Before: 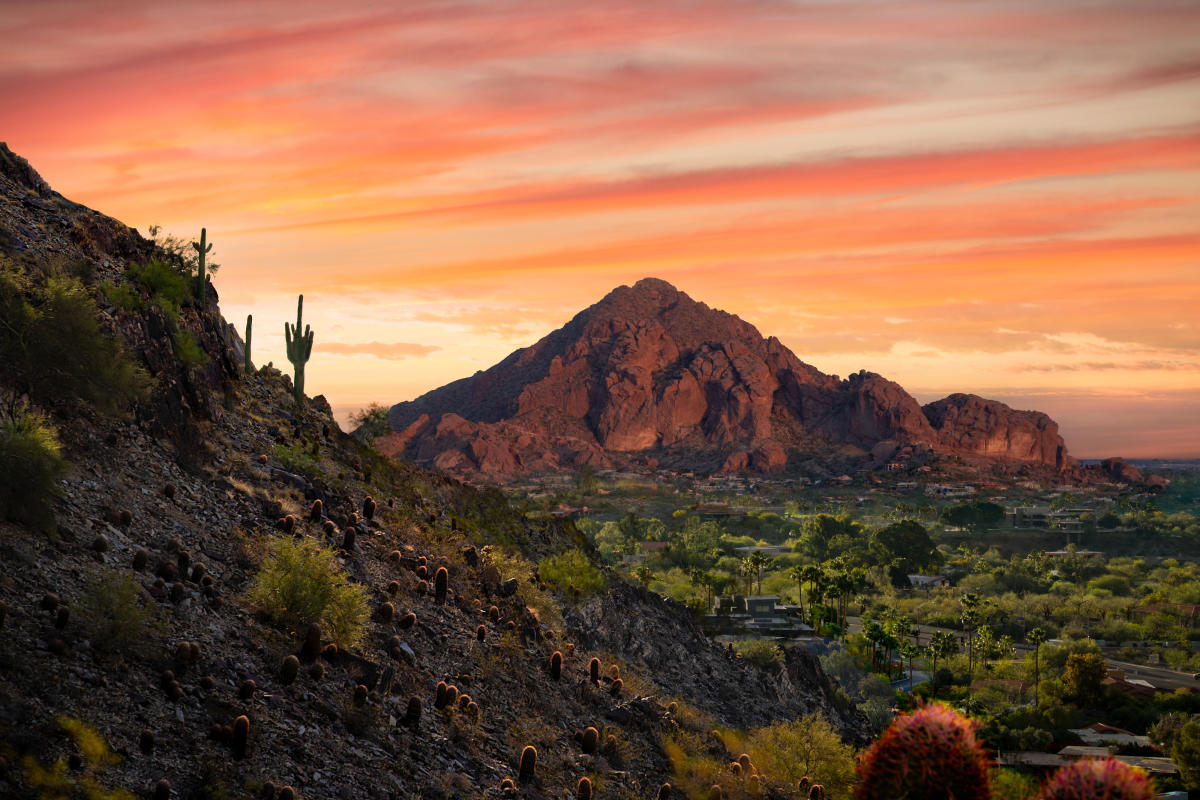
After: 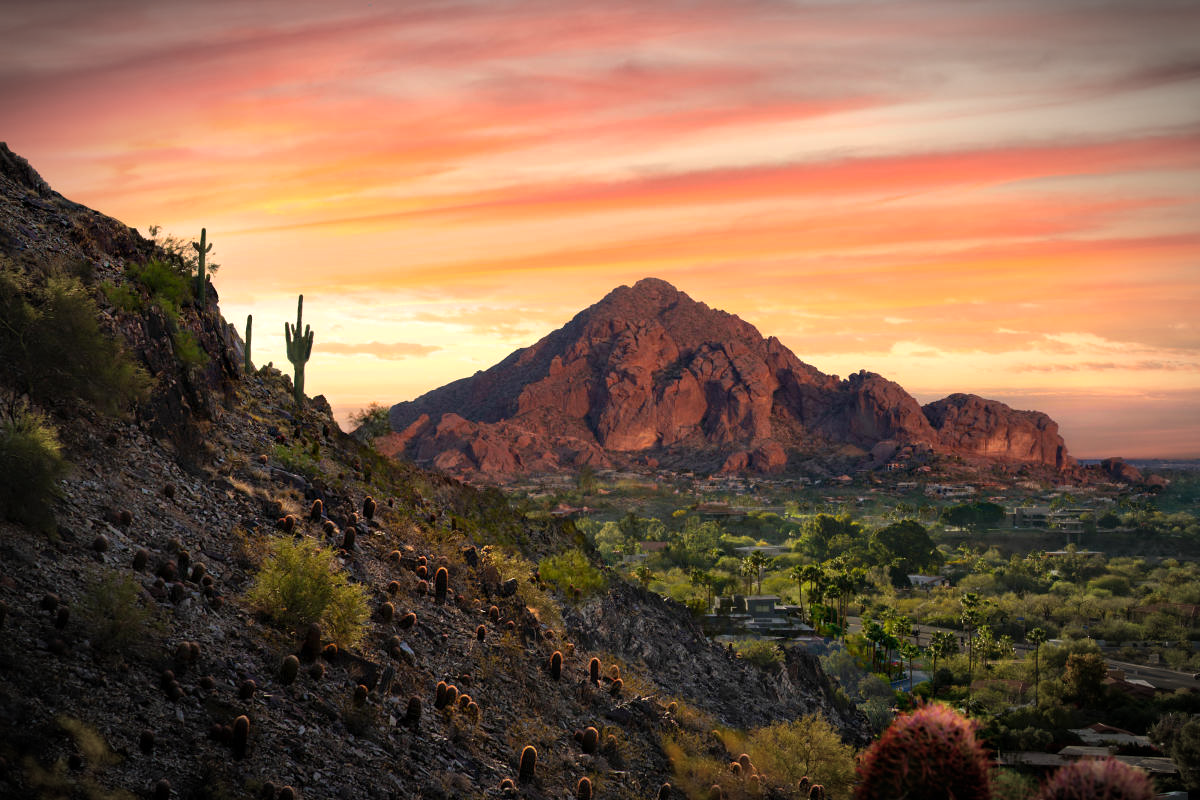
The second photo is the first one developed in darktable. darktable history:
exposure: exposure 0.3 EV, compensate highlight preservation false
vignetting: automatic ratio true
